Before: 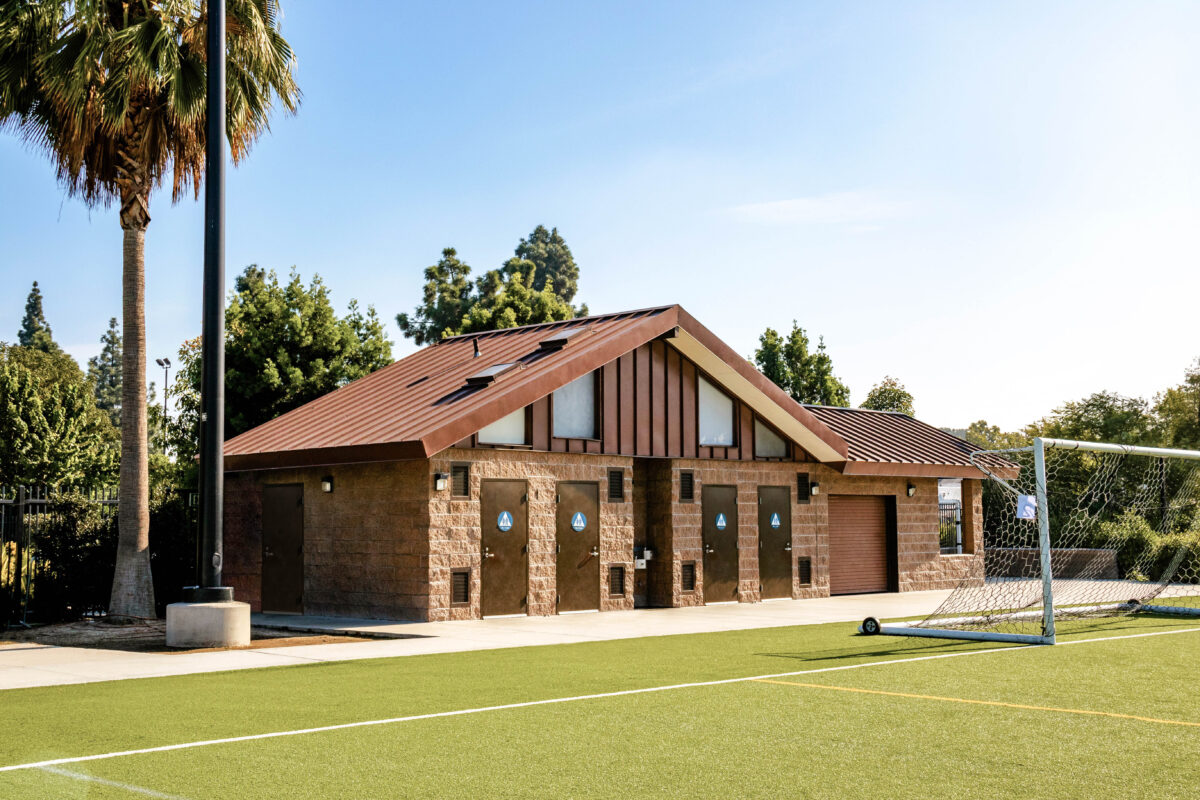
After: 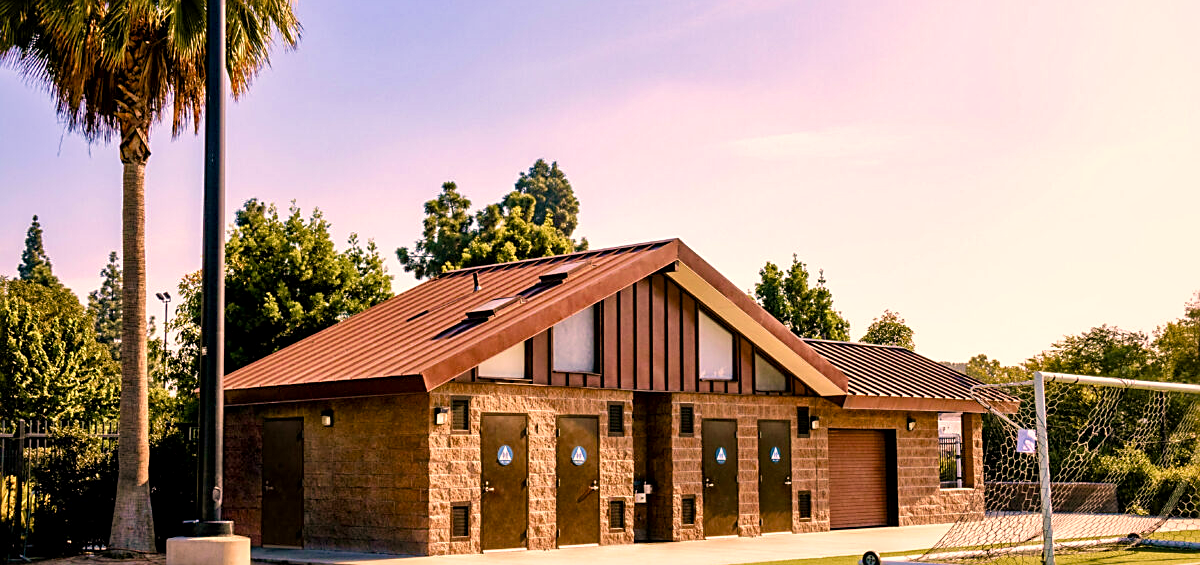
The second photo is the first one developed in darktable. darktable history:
local contrast: mode bilateral grid, contrast 20, coarseness 50, detail 150%, midtone range 0.2
velvia: on, module defaults
color balance: input saturation 80.07%
color balance rgb: perceptual saturation grading › global saturation 20%, perceptual saturation grading › highlights -25%, perceptual saturation grading › shadows 25%, global vibrance 50%
sharpen: amount 0.478
color correction: highlights a* 17.88, highlights b* 18.79
white balance: red 1.004, blue 1.024
crop and rotate: top 8.293%, bottom 20.996%
